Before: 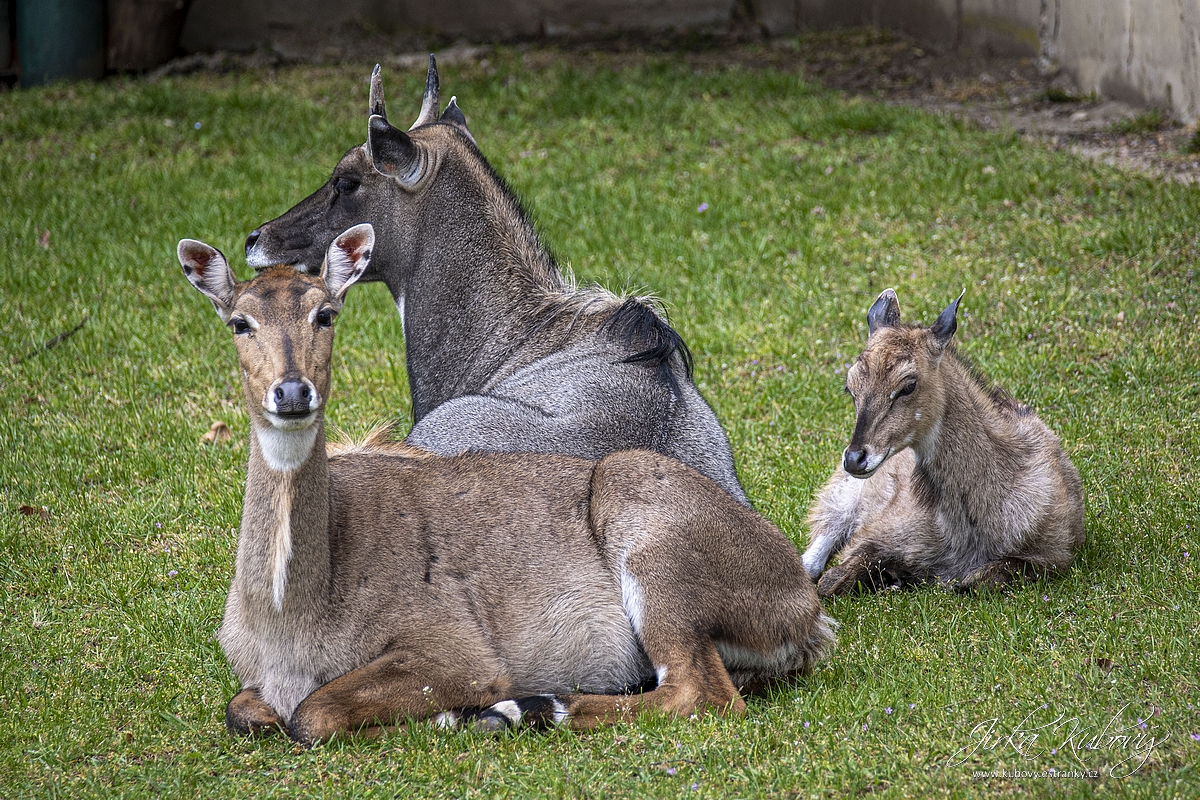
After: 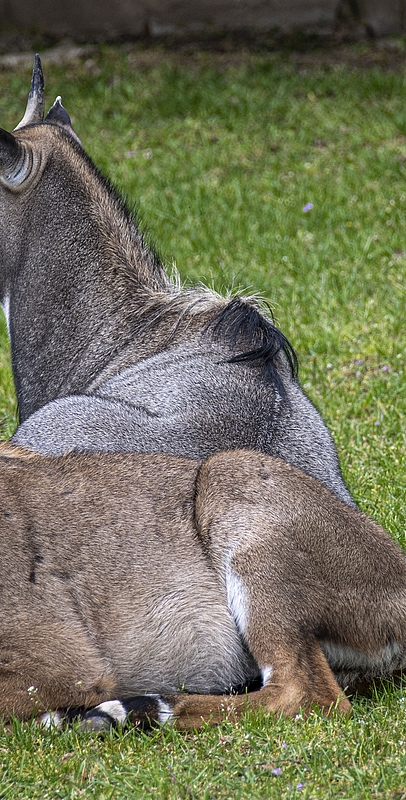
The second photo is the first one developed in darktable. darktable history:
crop: left 32.982%, right 33.143%
